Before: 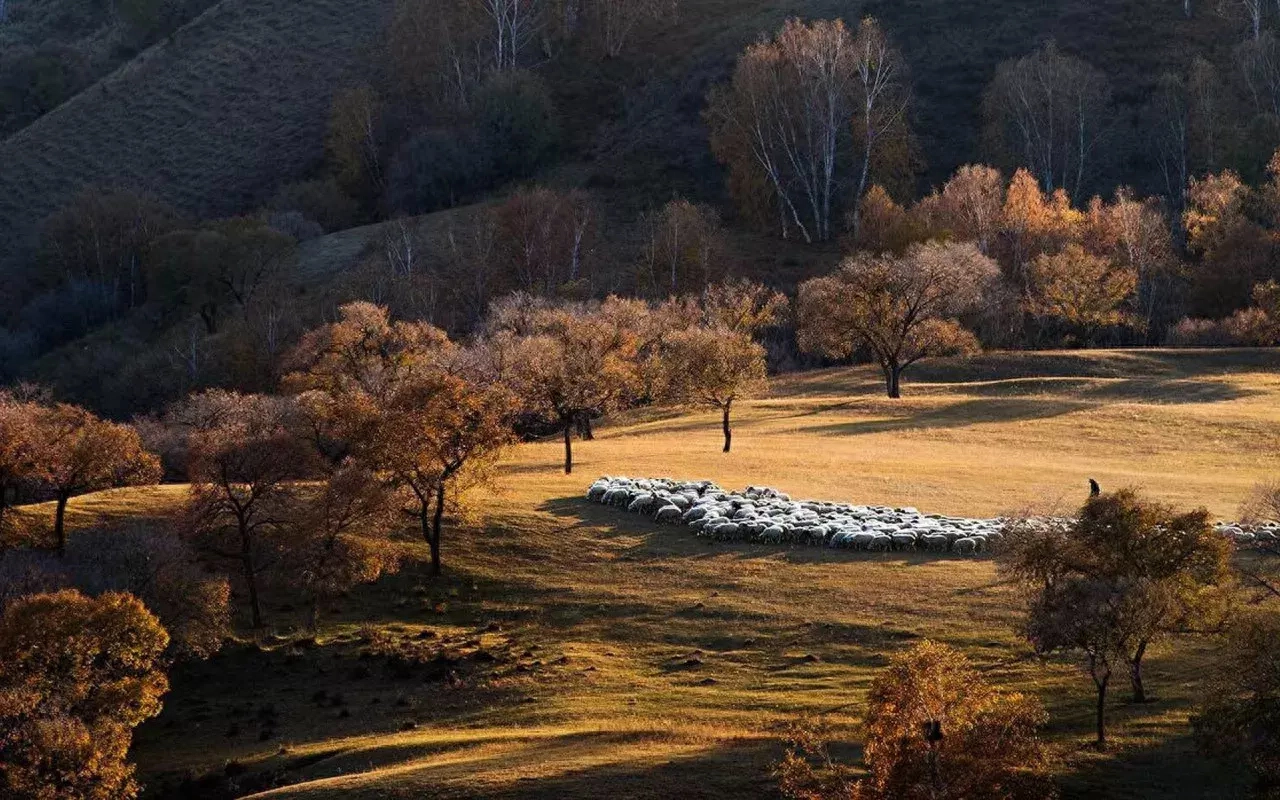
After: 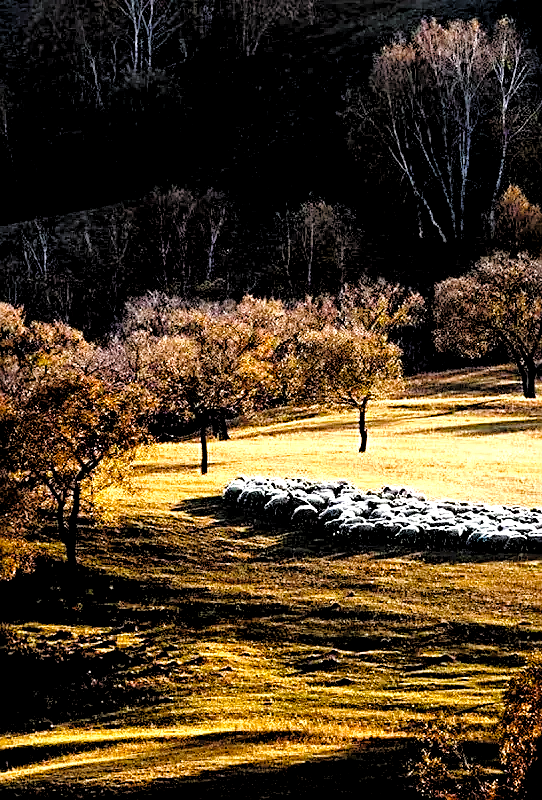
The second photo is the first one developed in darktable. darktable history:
base curve: curves: ch0 [(0, 0) (0.028, 0.03) (0.121, 0.232) (0.46, 0.748) (0.859, 0.968) (1, 1)], preserve colors none
levels: levels [0.182, 0.542, 0.902]
local contrast: mode bilateral grid, contrast 21, coarseness 51, detail 178%, midtone range 0.2
exposure: black level correction 0.001, compensate highlight preservation false
crop: left 28.487%, right 29.15%
sharpen: on, module defaults
color balance rgb: power › hue 75.09°, perceptual saturation grading › global saturation 20%, perceptual saturation grading › highlights -25.051%, perceptual saturation grading › shadows 25.149%
